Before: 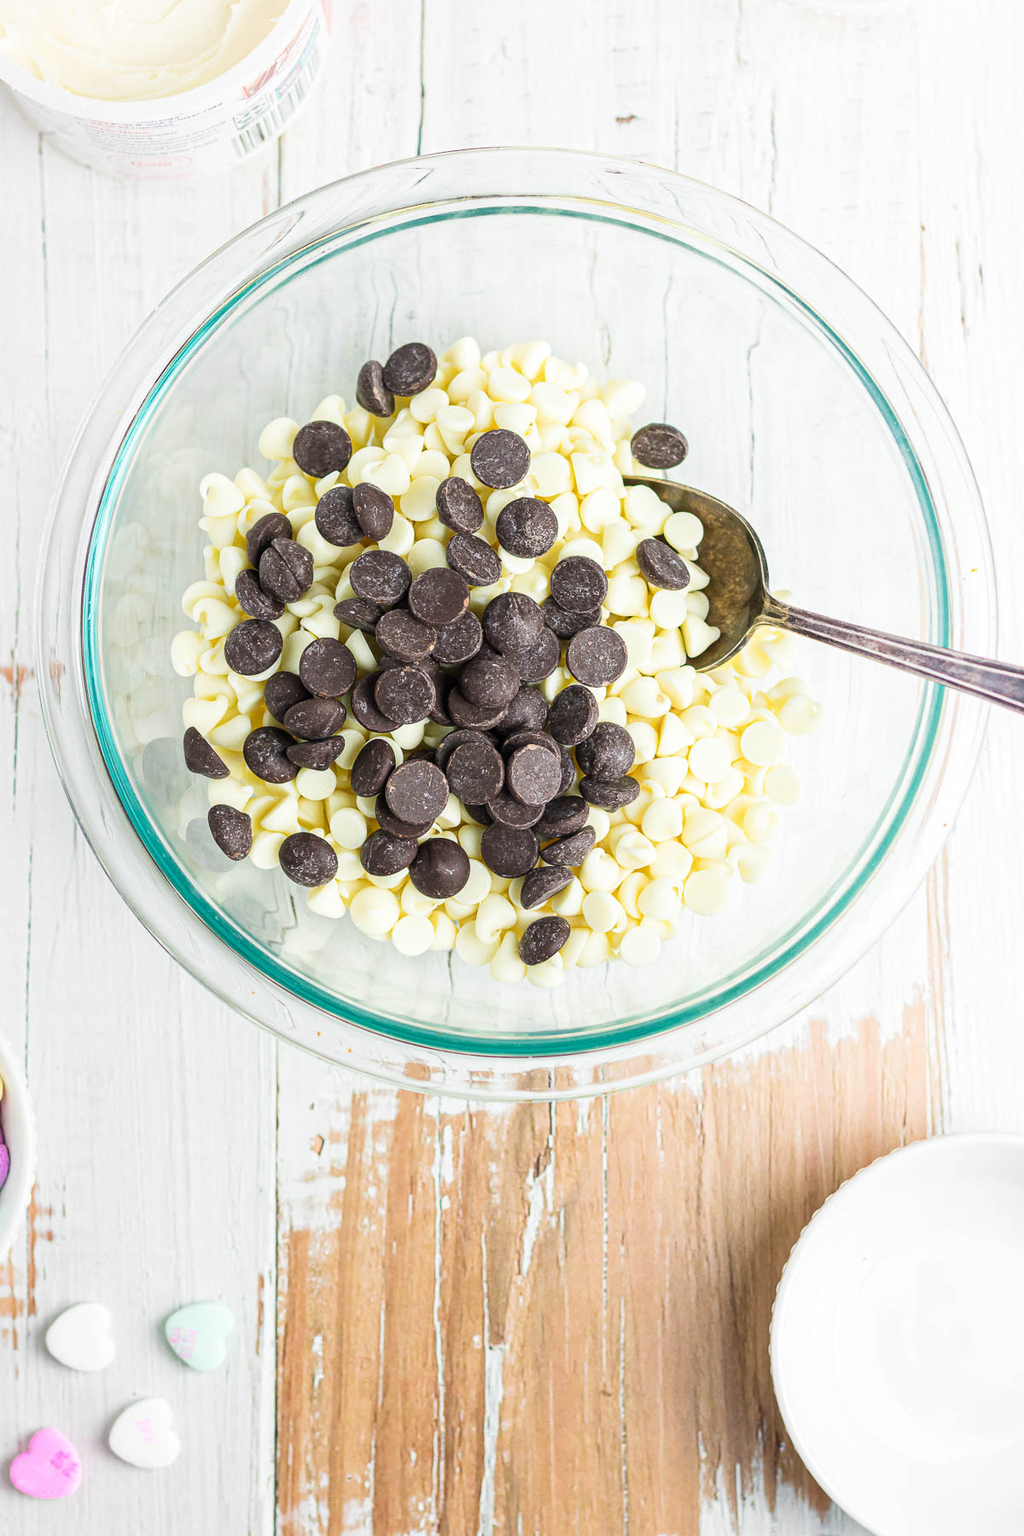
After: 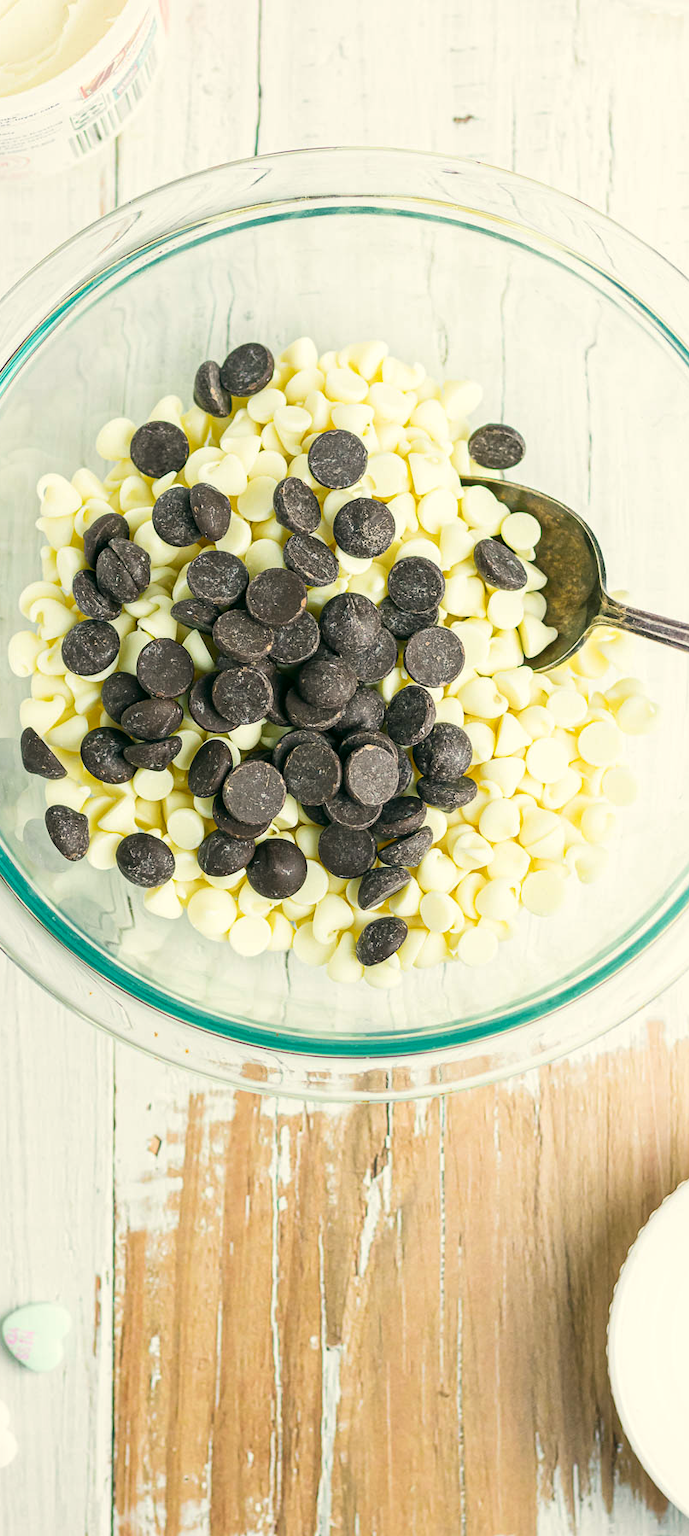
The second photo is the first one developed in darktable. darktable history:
color correction: highlights a* -0.545, highlights b* 9.62, shadows a* -9.02, shadows b* 0.458
crop and rotate: left 15.981%, right 16.67%
